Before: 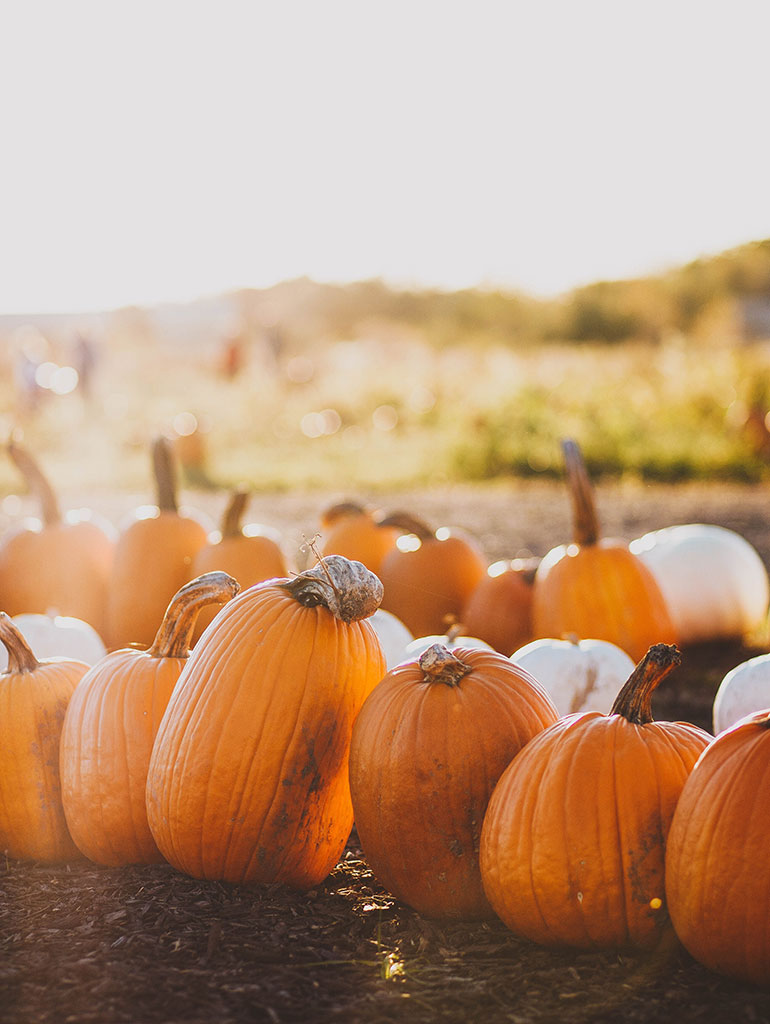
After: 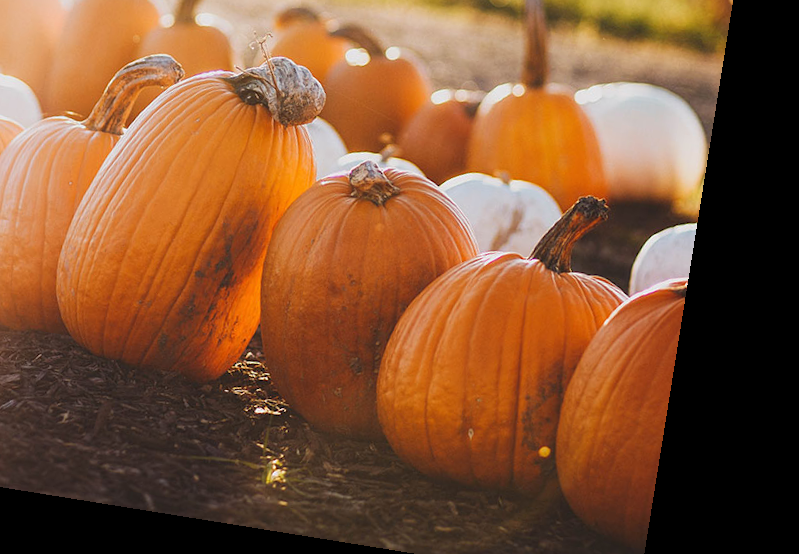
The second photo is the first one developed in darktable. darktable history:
crop and rotate: left 13.306%, top 48.129%, bottom 2.928%
rotate and perspective: rotation 9.12°, automatic cropping off
